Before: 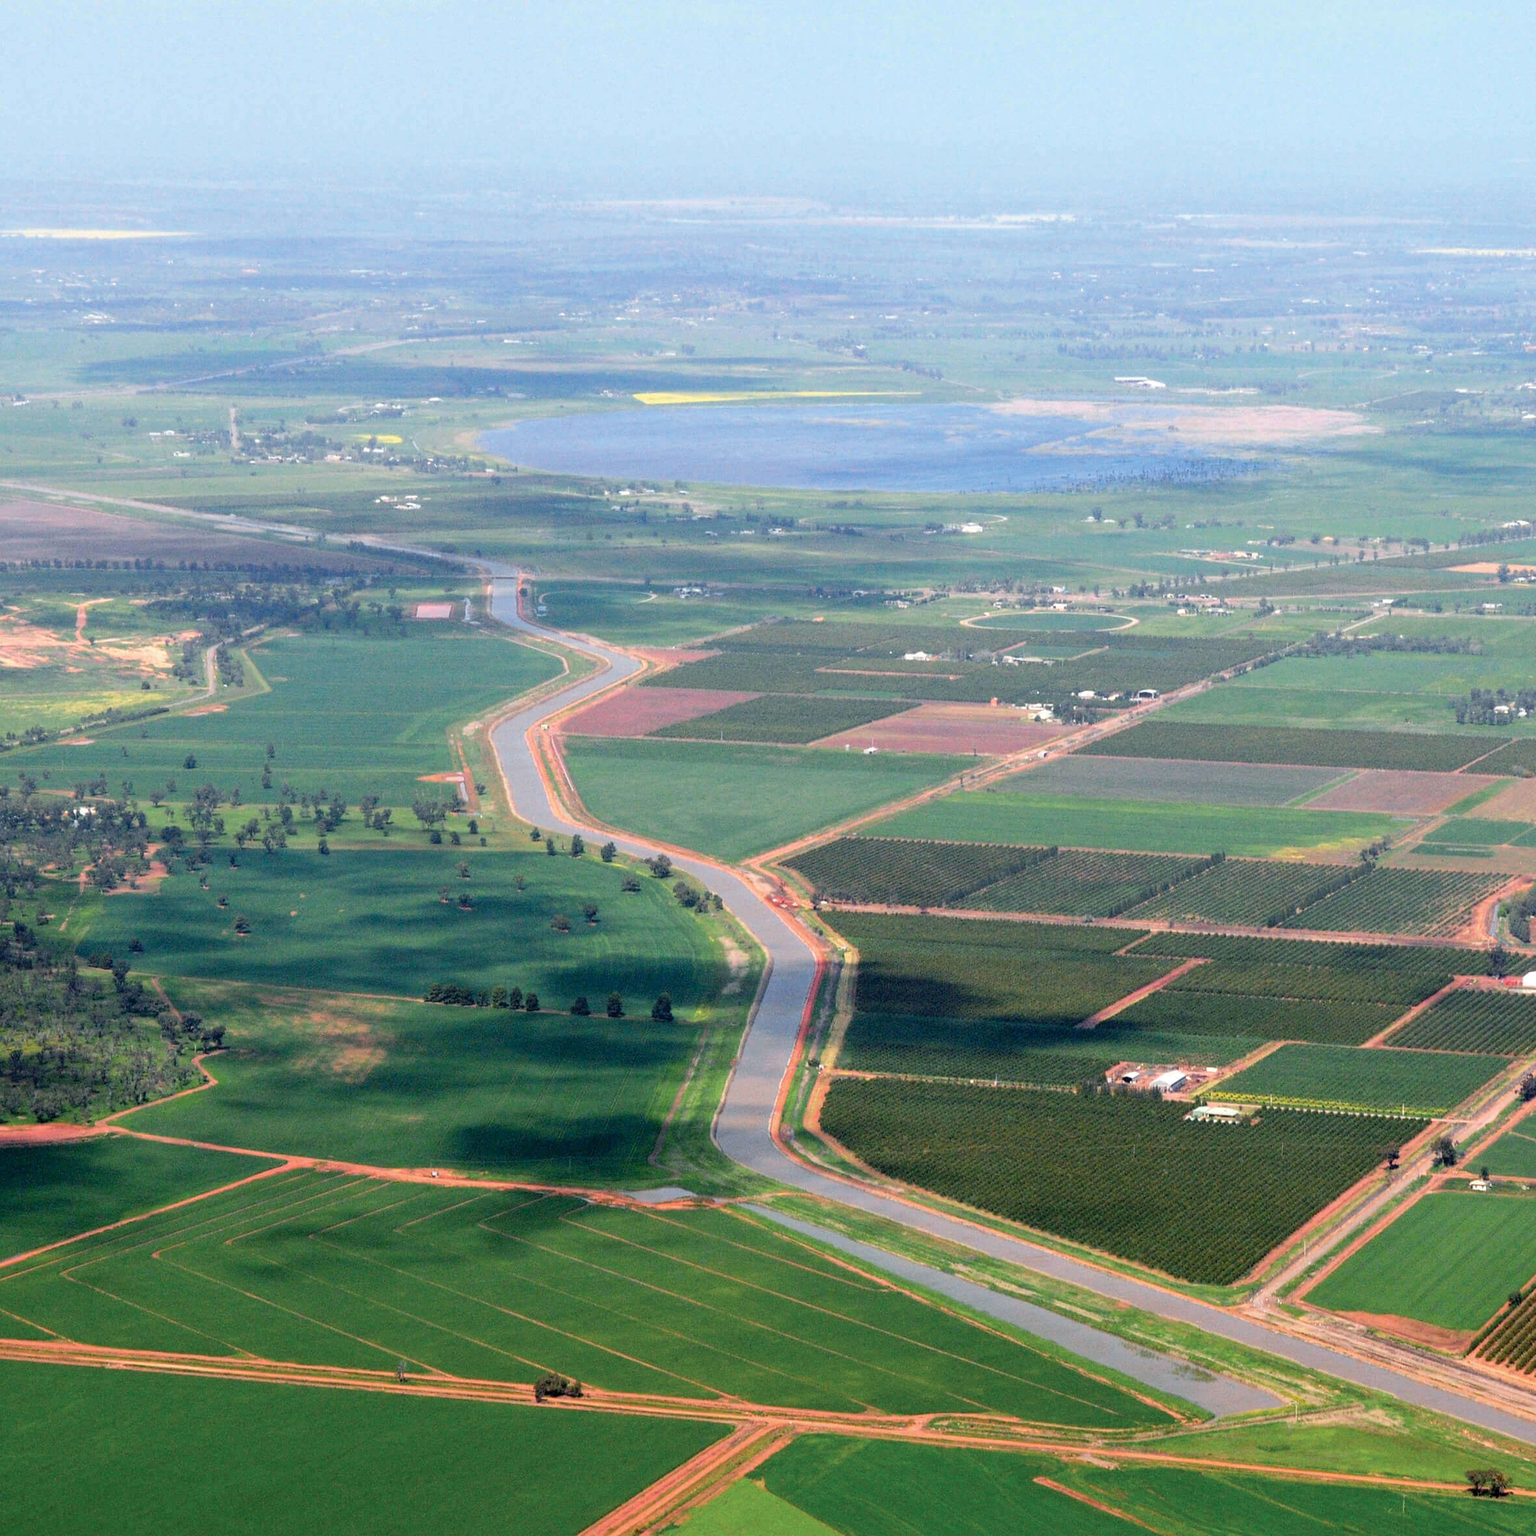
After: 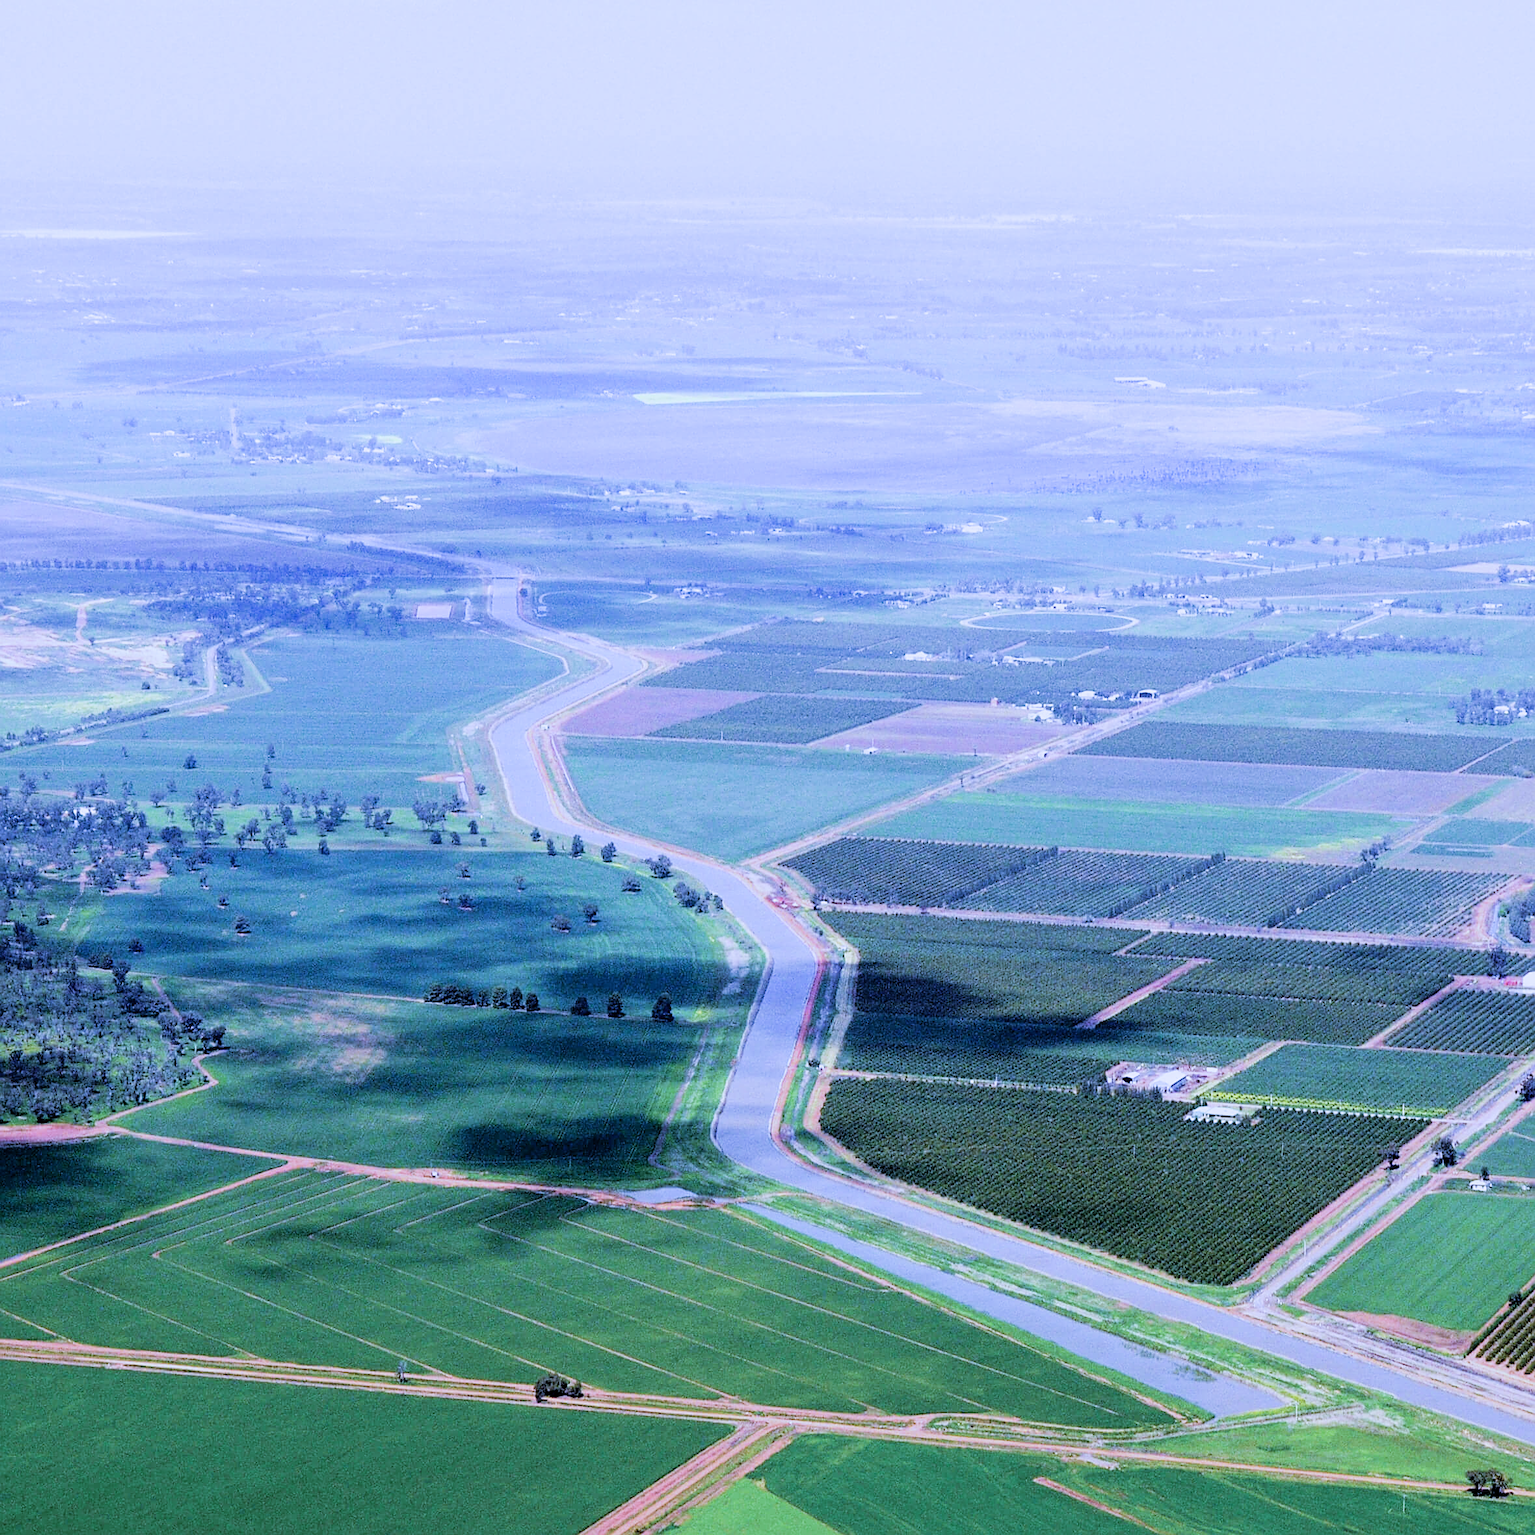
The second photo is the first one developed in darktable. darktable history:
sharpen: on, module defaults
filmic rgb: black relative exposure -5 EV, hardness 2.88, contrast 1.3, highlights saturation mix -30%
white balance: red 0.766, blue 1.537
exposure: exposure 0.6 EV, compensate highlight preservation false
